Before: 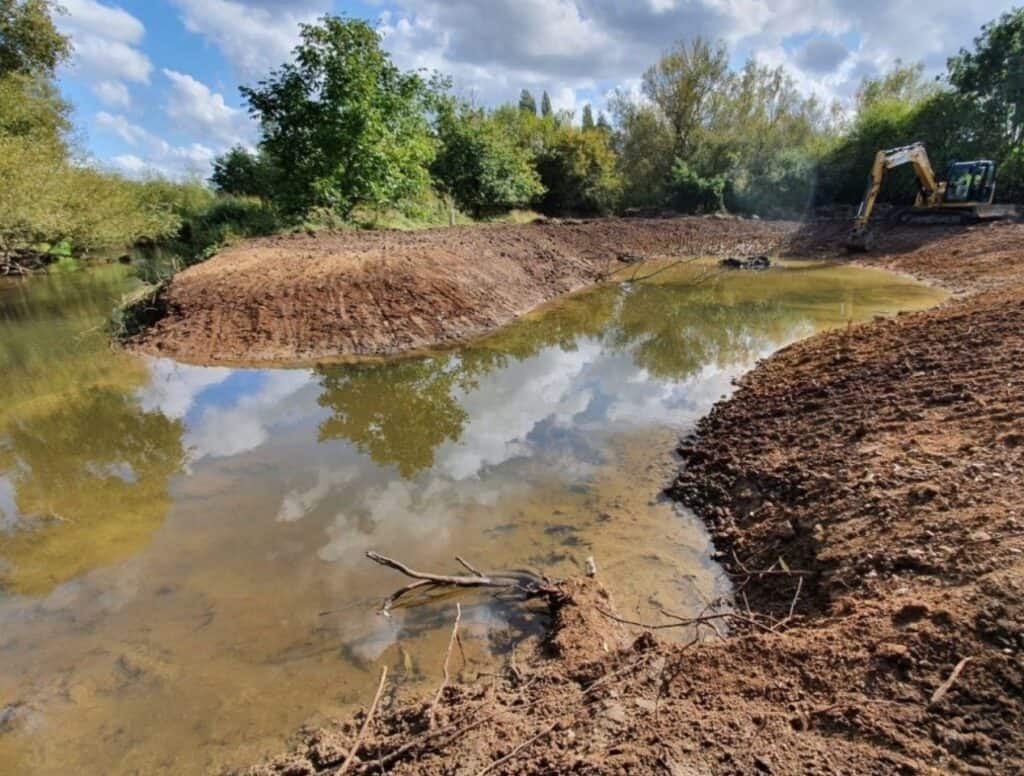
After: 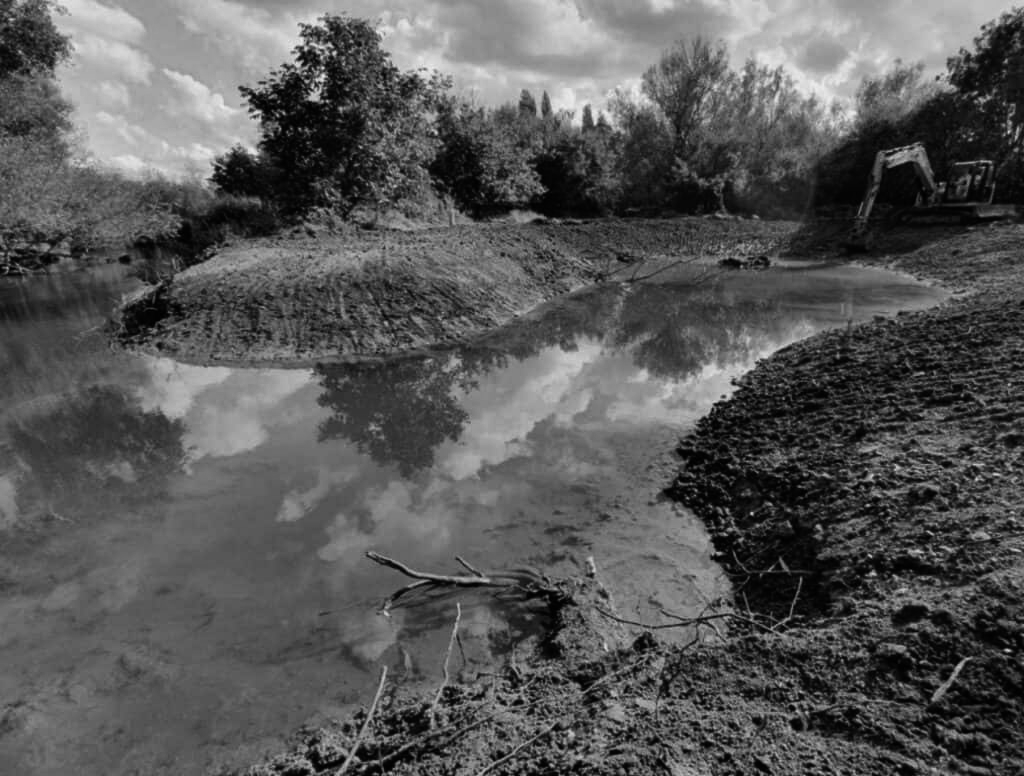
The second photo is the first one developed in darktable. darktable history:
tone curve: curves: ch0 [(0, 0) (0.153, 0.06) (1, 1)], color space Lab, linked channels, preserve colors none
color calibration "t3mujinpack channel mixer": output gray [0.21, 0.42, 0.37, 0], gray › normalize channels true, illuminant same as pipeline (D50), adaptation XYZ, x 0.346, y 0.359, gamut compression 0
